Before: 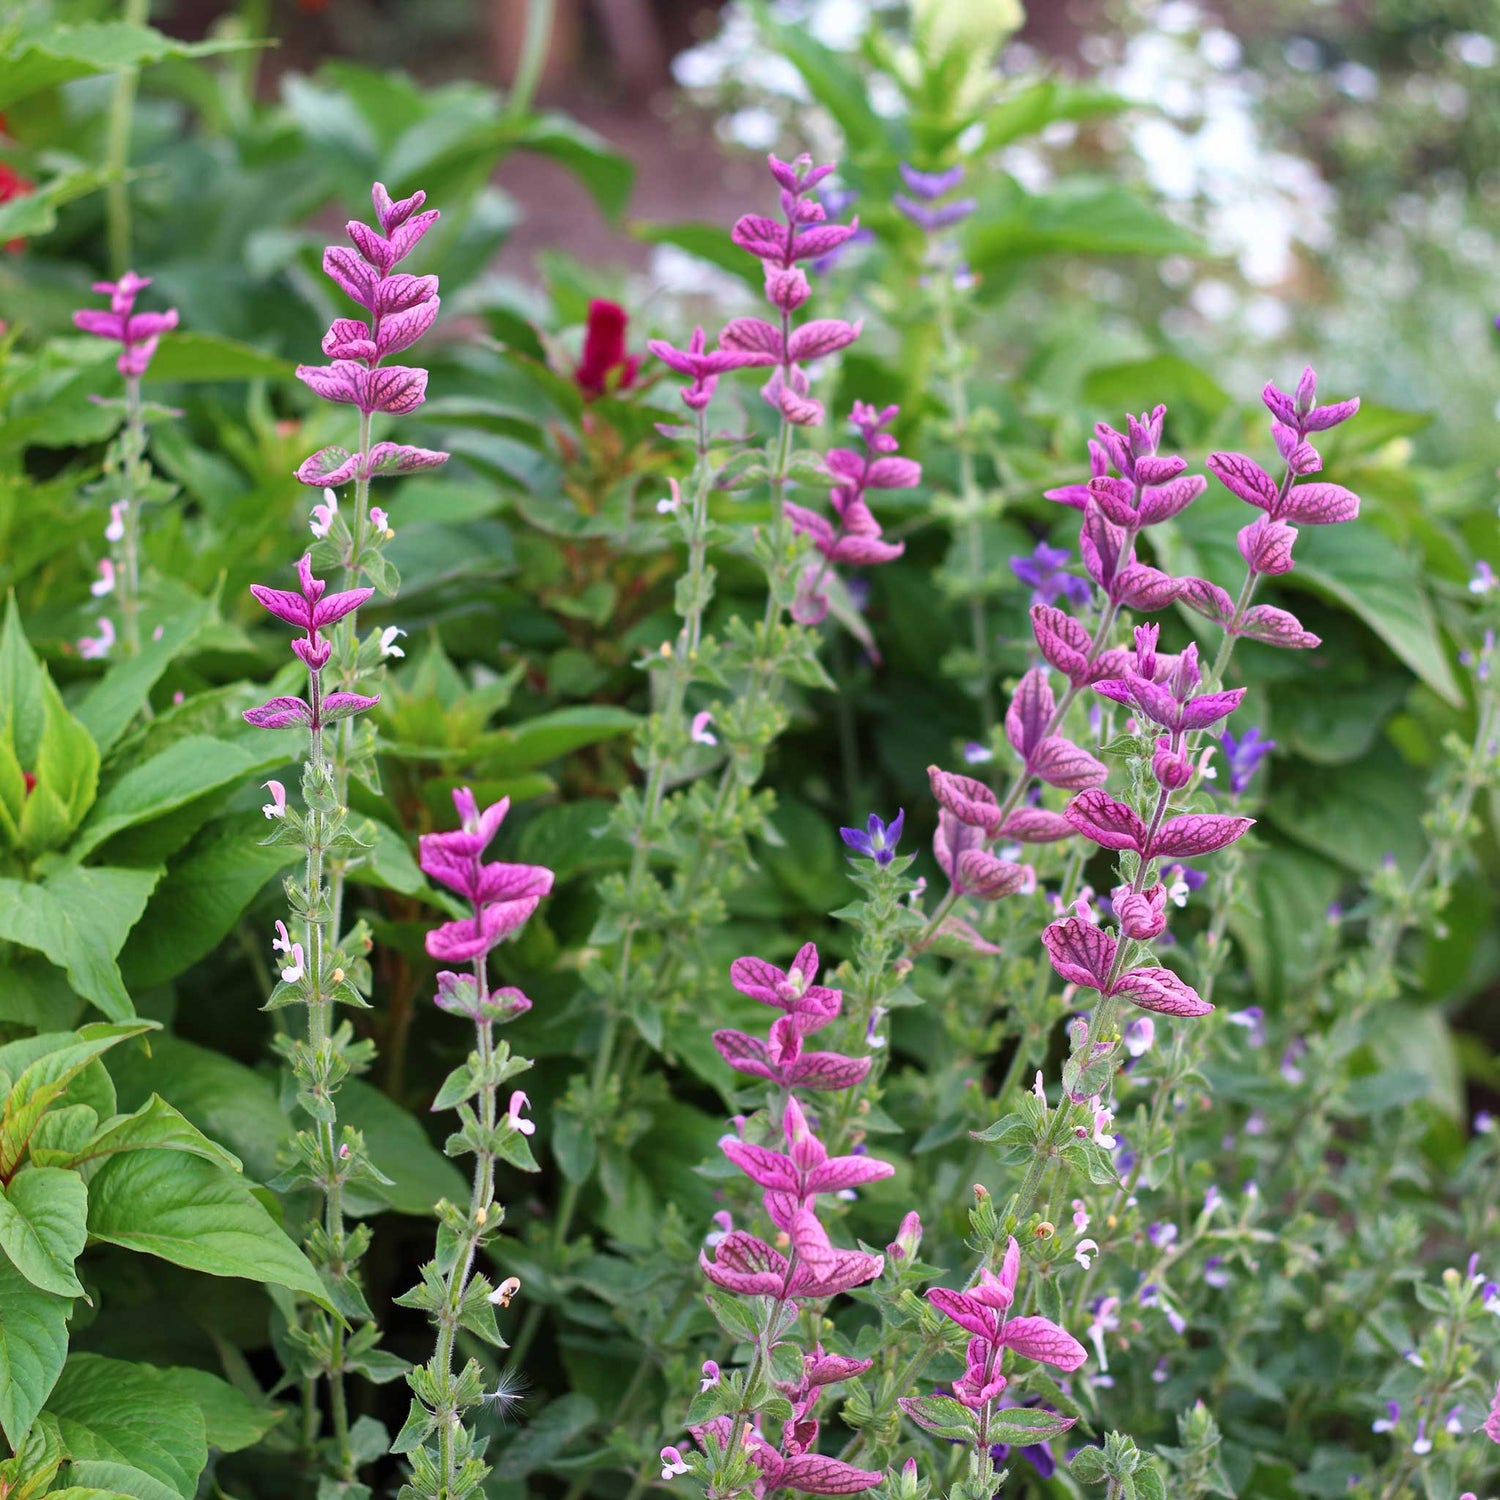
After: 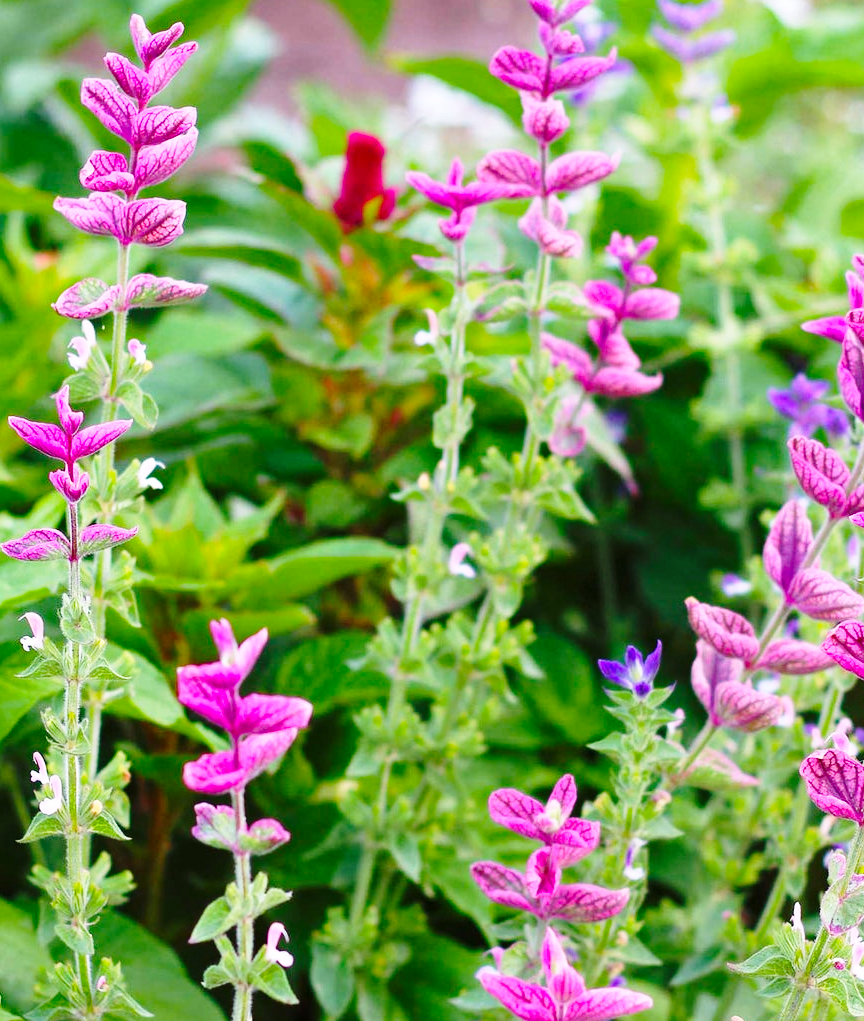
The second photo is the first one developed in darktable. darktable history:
exposure: compensate highlight preservation false
base curve: curves: ch0 [(0, 0) (0.028, 0.03) (0.121, 0.232) (0.46, 0.748) (0.859, 0.968) (1, 1)], preserve colors none
color balance rgb: power › hue 211.99°, perceptual saturation grading › global saturation 25.31%
crop: left 16.192%, top 11.251%, right 26.199%, bottom 20.658%
